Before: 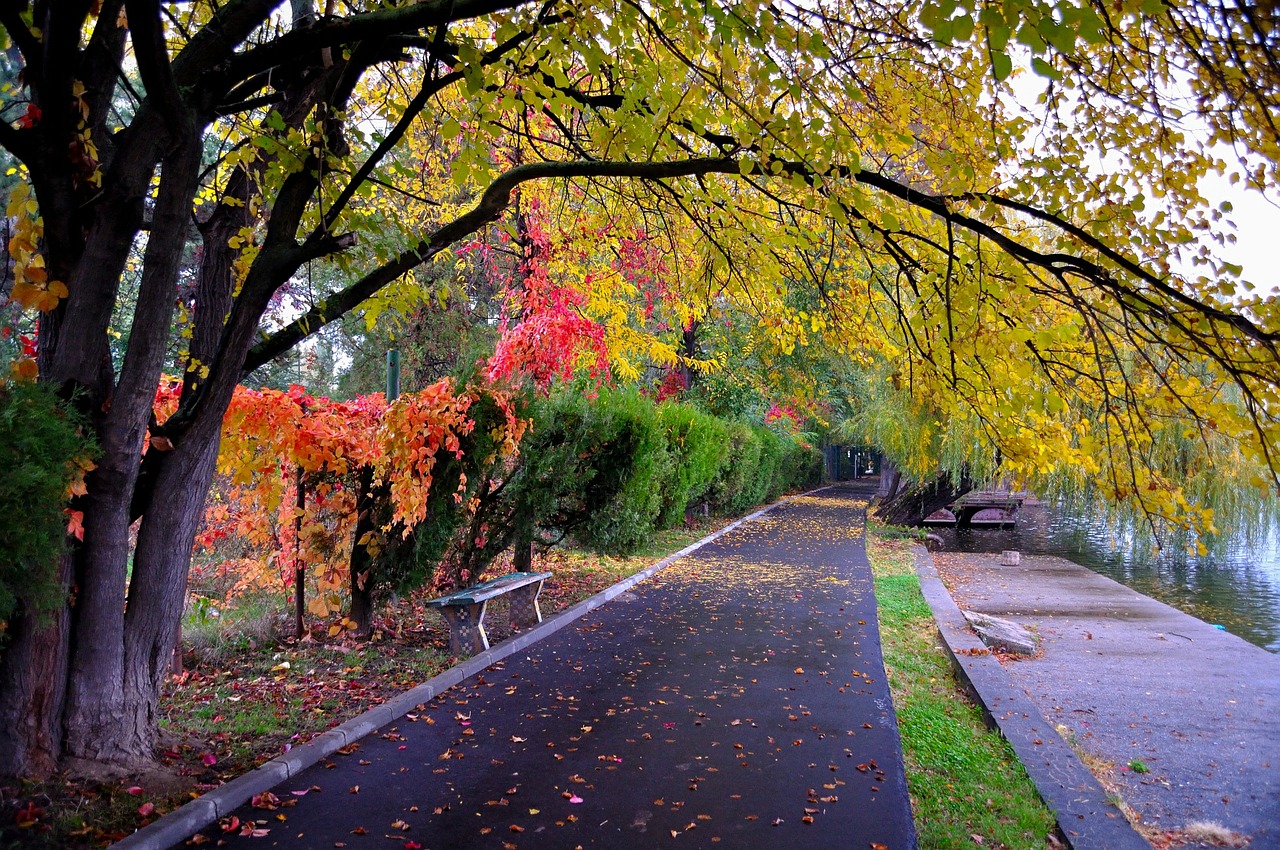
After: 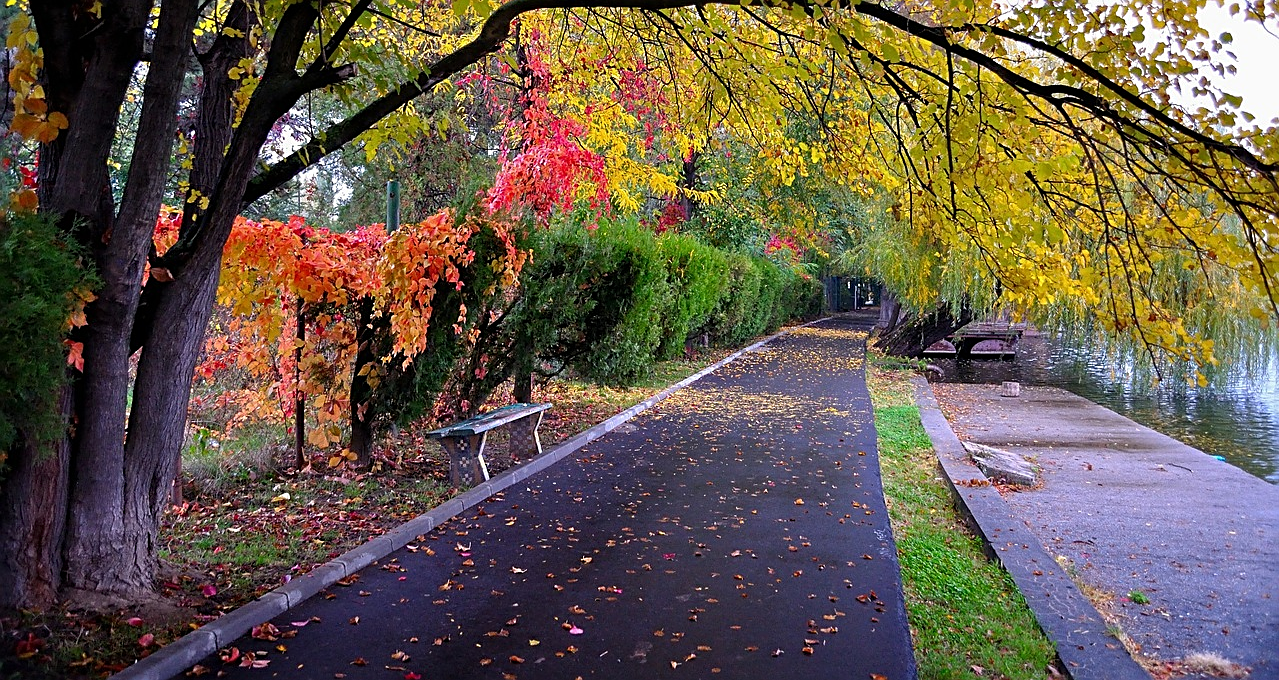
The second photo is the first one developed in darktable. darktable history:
sharpen: on, module defaults
crop and rotate: top 19.998%
